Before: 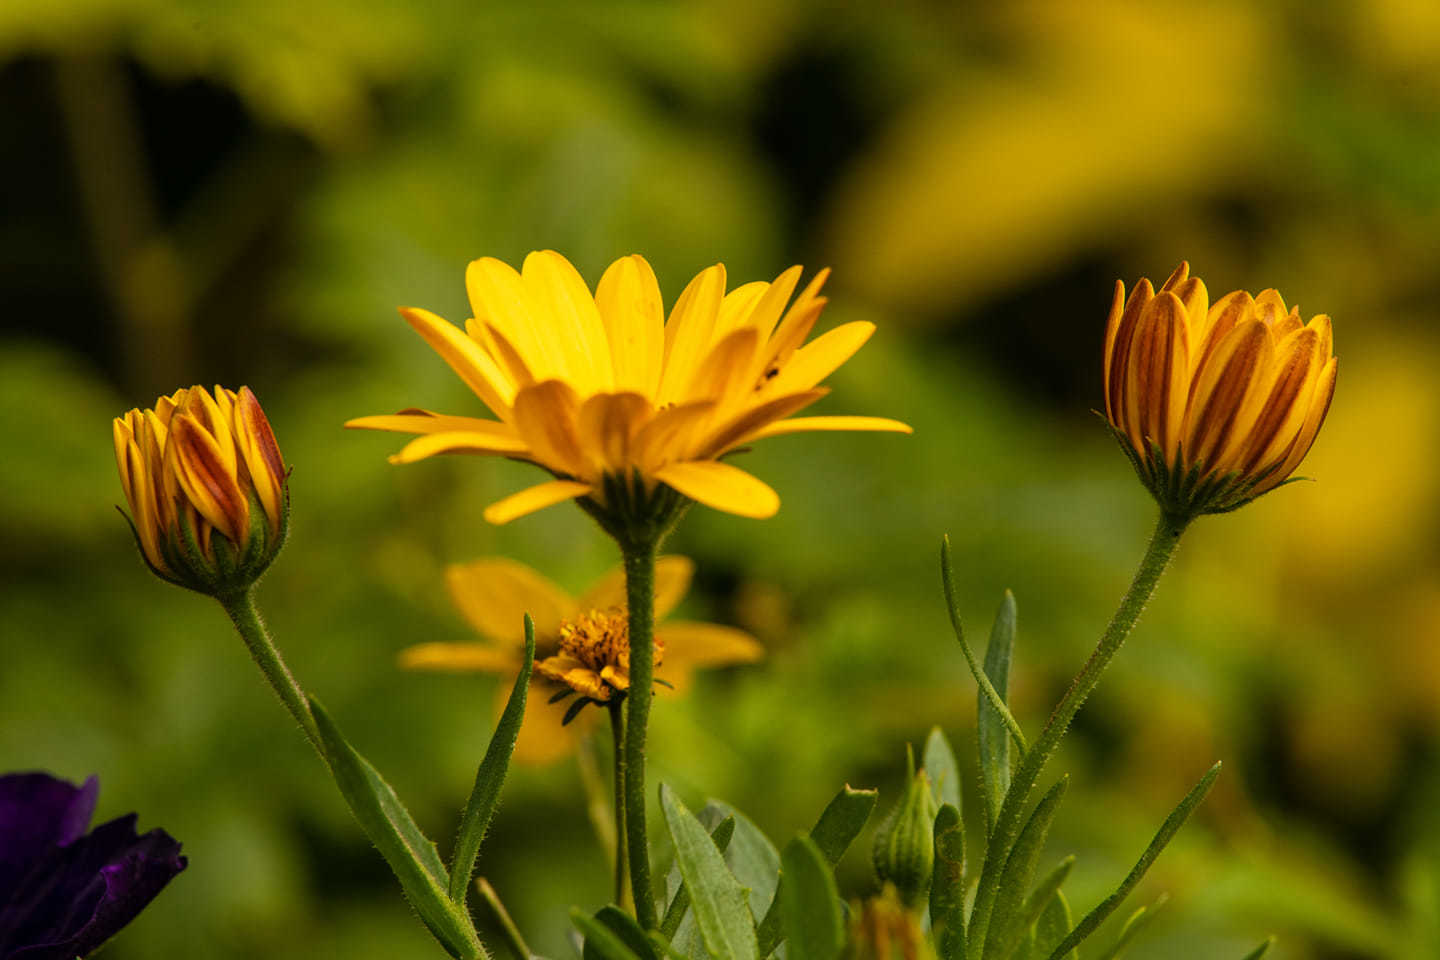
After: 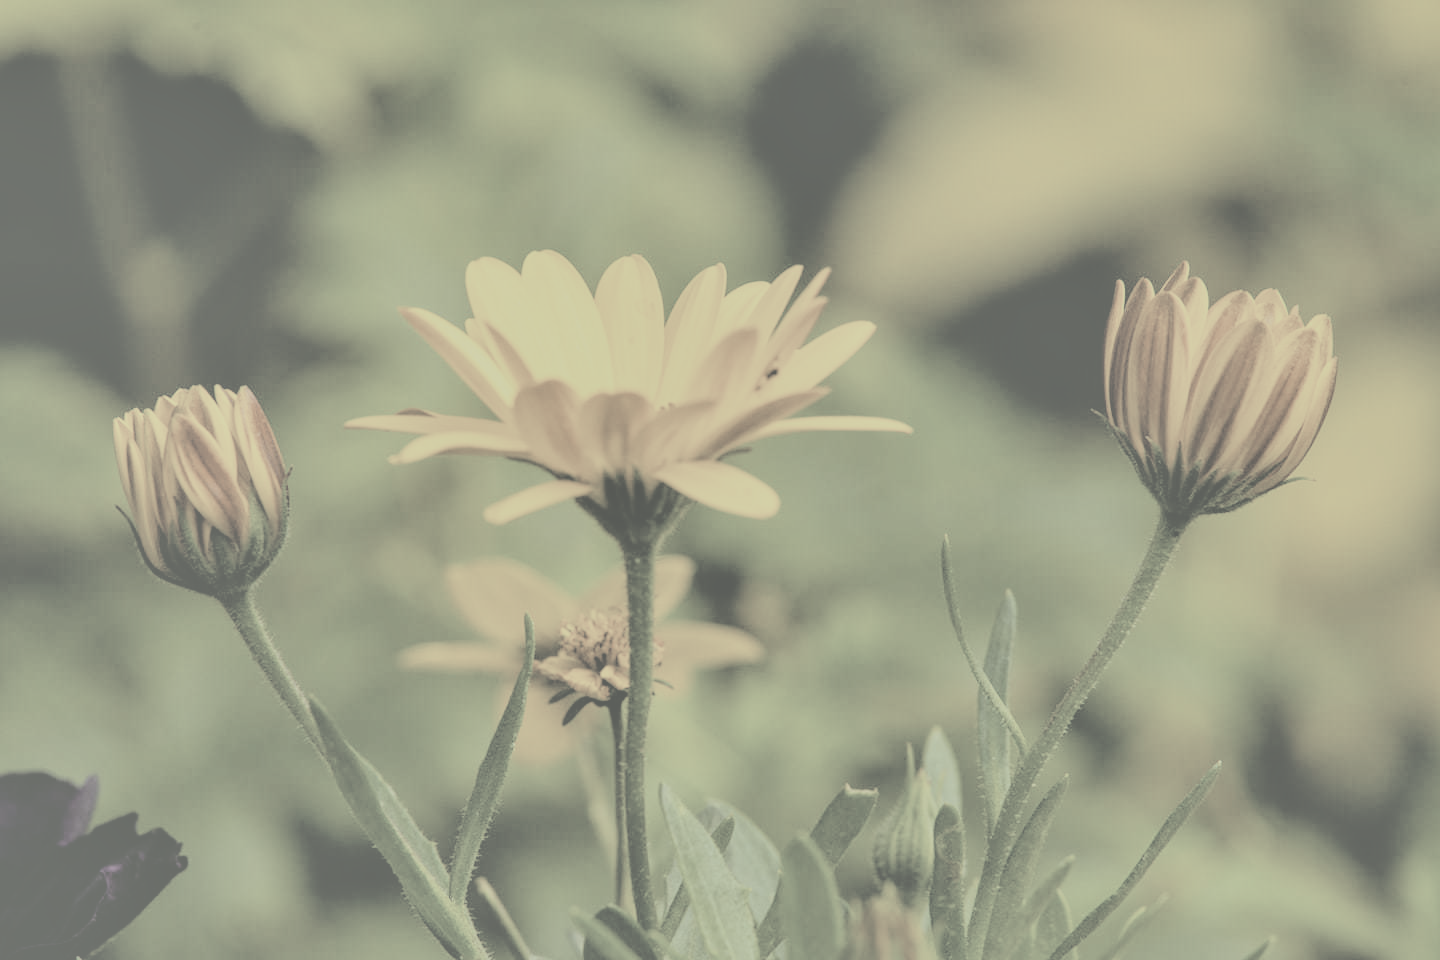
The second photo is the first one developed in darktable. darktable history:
color correction: highlights a* -4.73, highlights b* 5.06, saturation 0.97
shadows and highlights: low approximation 0.01, soften with gaussian
filmic rgb: black relative exposure -7.65 EV, white relative exposure 4.56 EV, hardness 3.61
contrast brightness saturation: contrast -0.32, brightness 0.75, saturation -0.78
